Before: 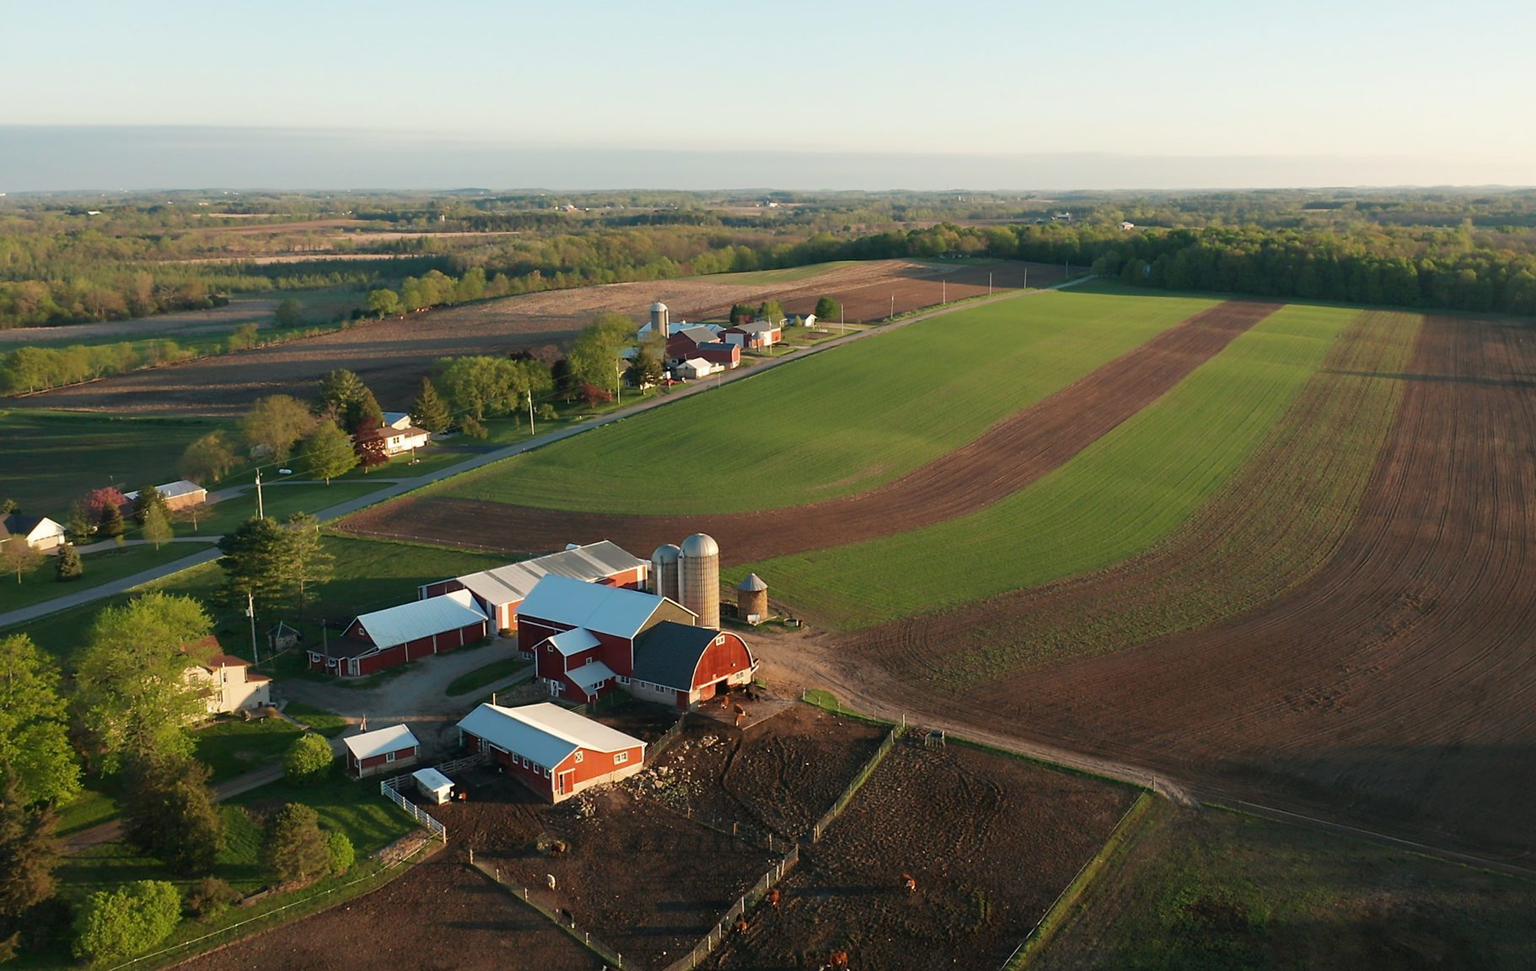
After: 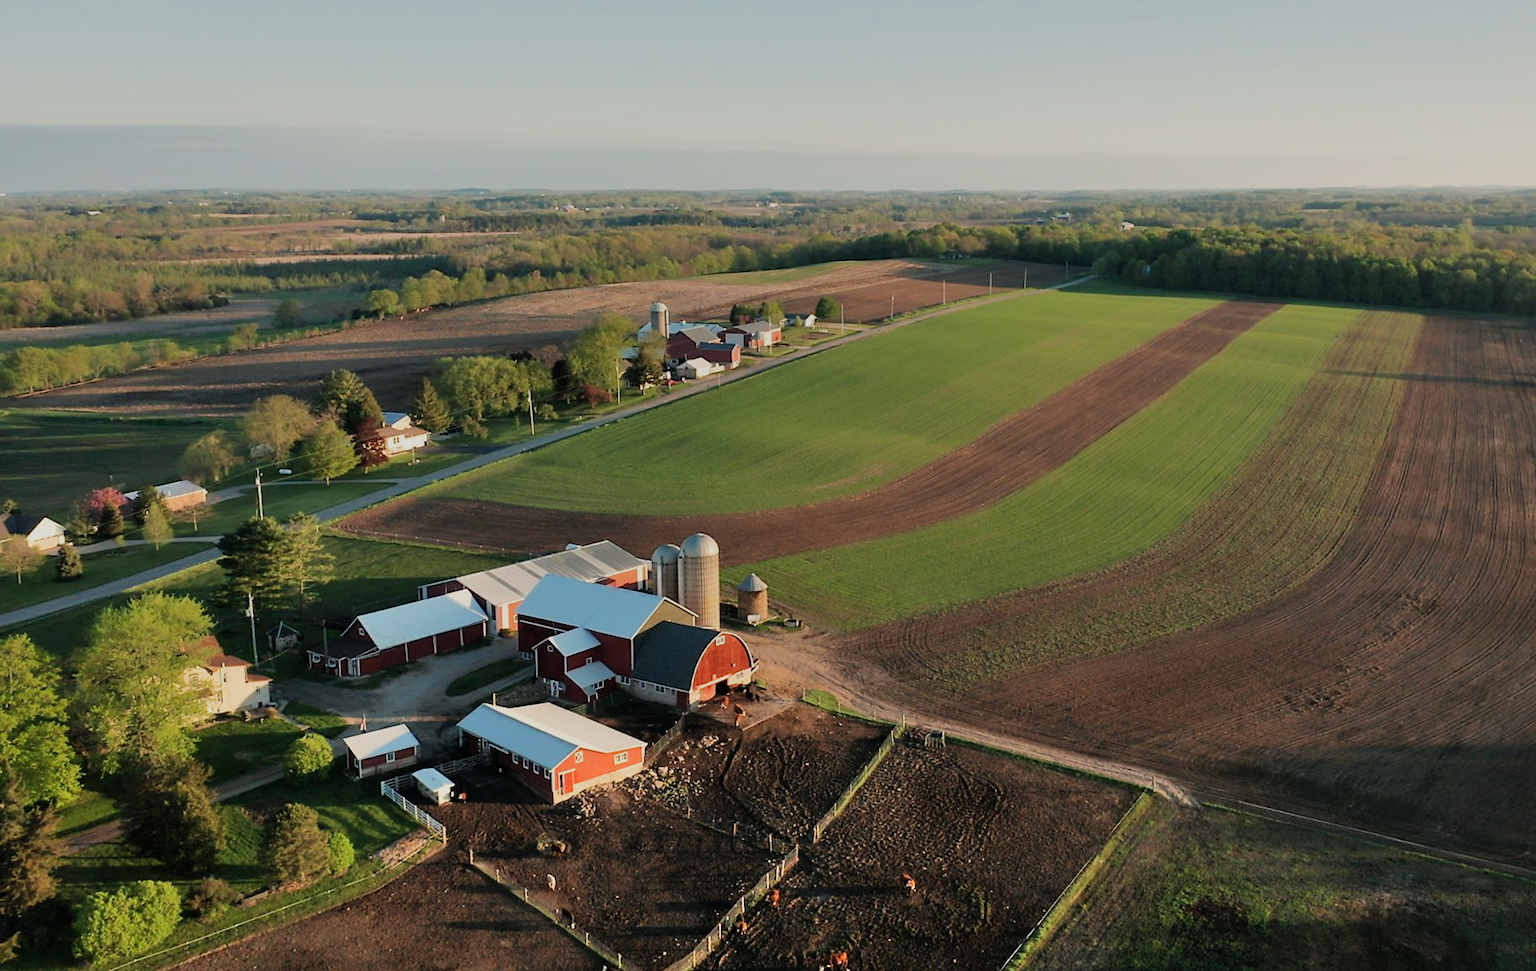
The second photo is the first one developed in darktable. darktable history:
filmic rgb: black relative exposure -7.65 EV, white relative exposure 4.56 EV, threshold 3.03 EV, hardness 3.61, enable highlight reconstruction true
shadows and highlights: low approximation 0.01, soften with gaussian
